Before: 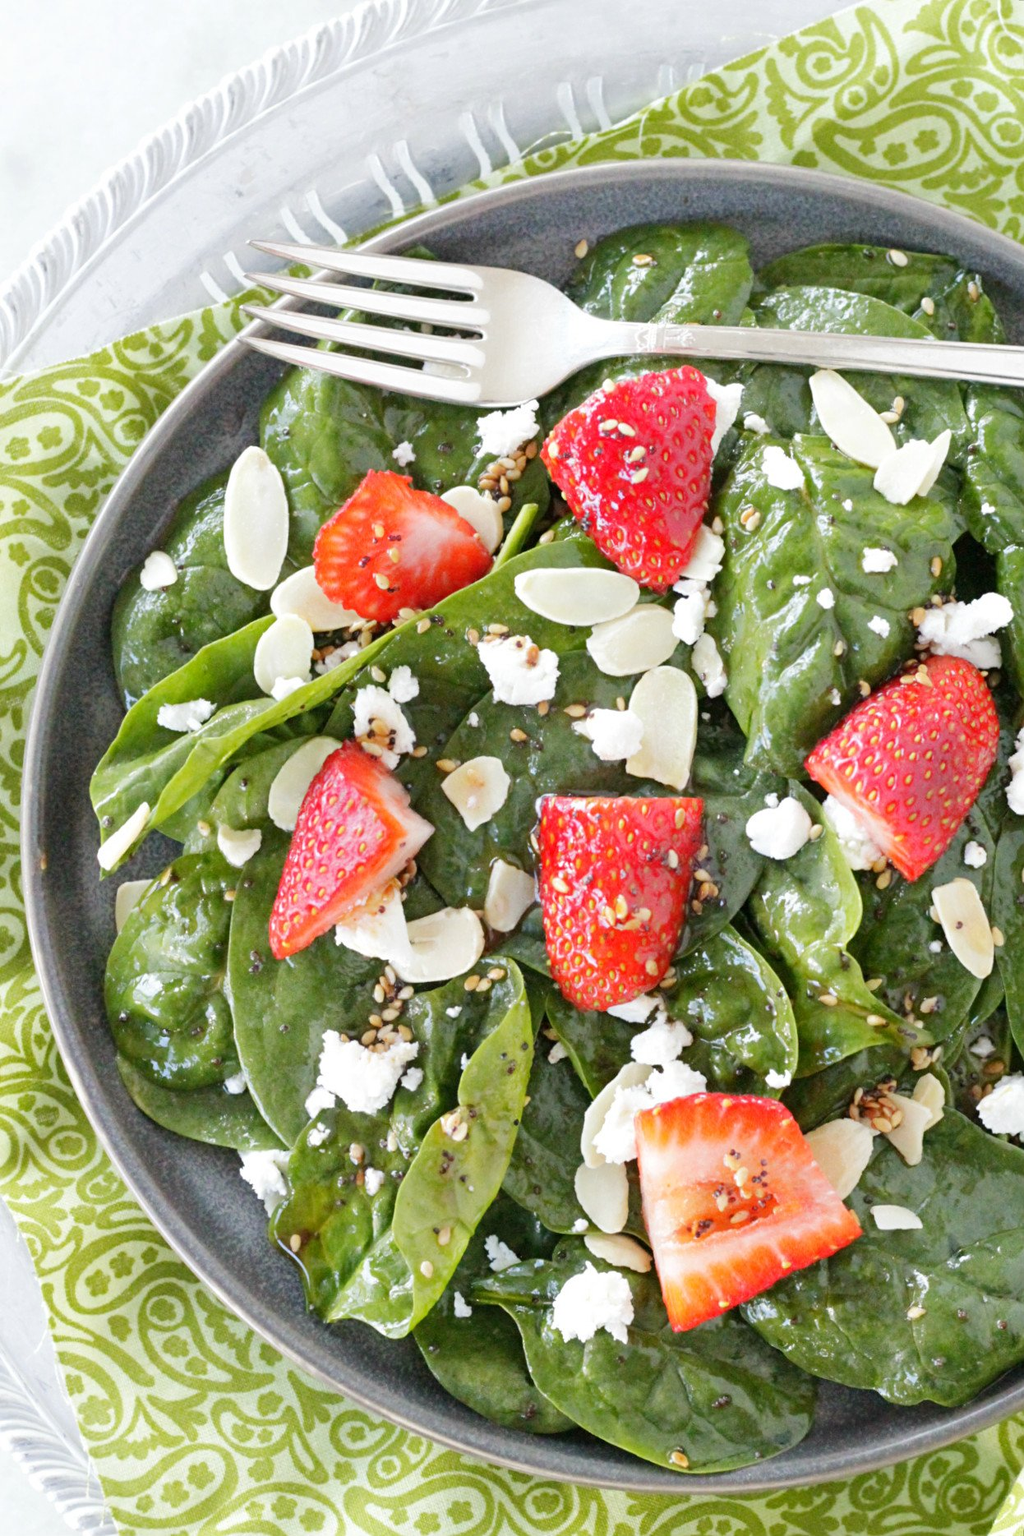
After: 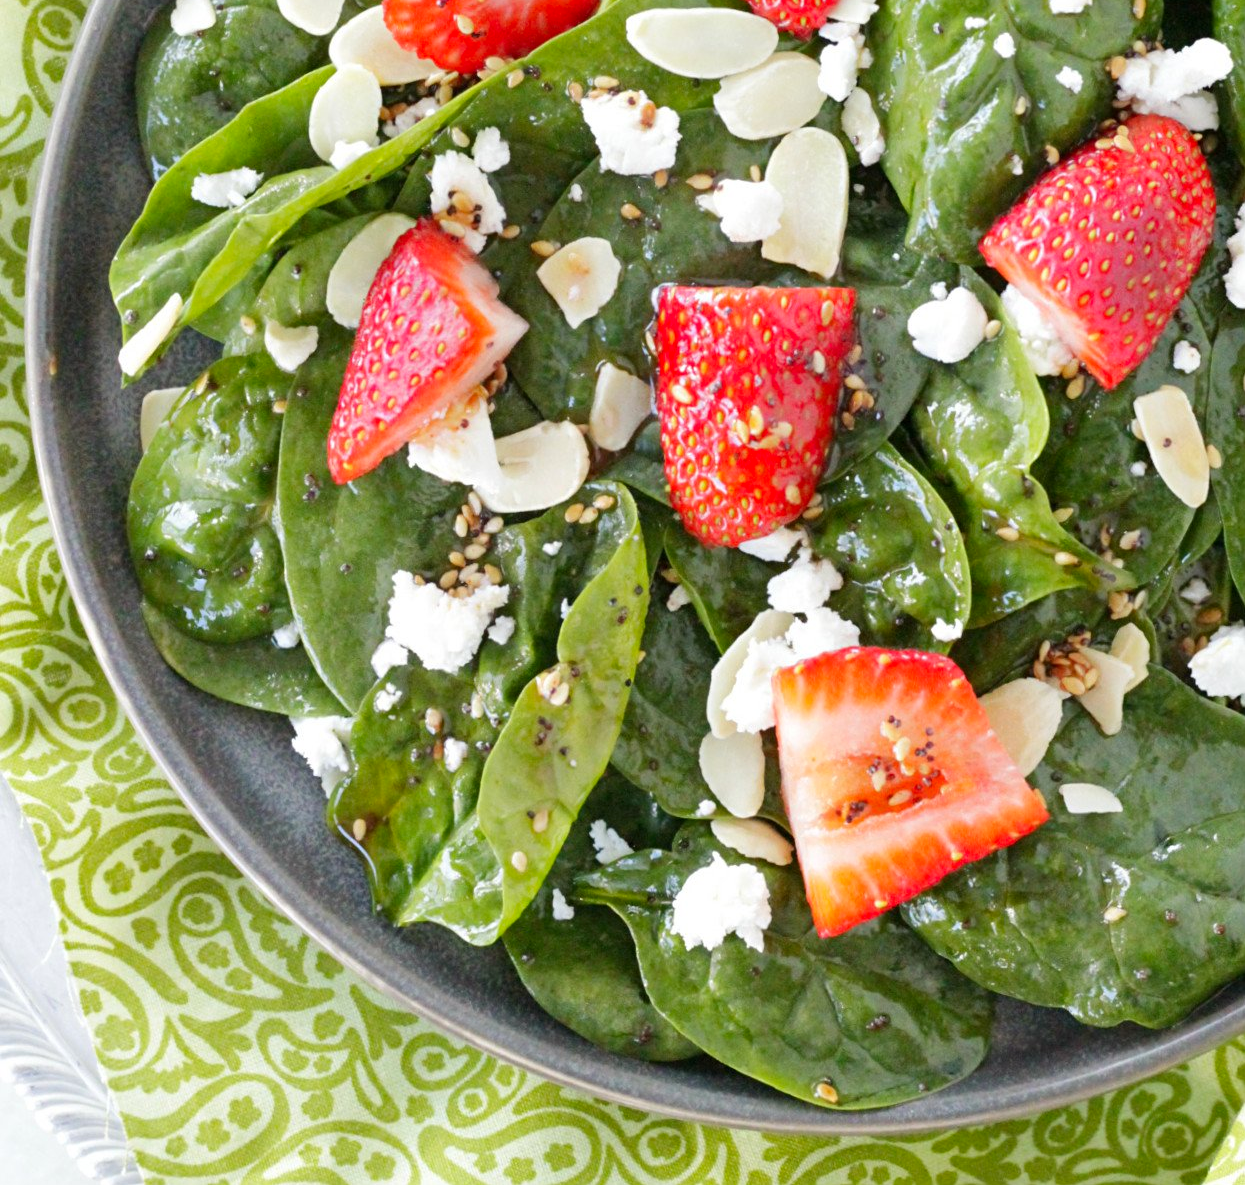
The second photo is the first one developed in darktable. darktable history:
contrast brightness saturation: saturation 0.104
crop and rotate: top 36.582%
exposure: compensate highlight preservation false
